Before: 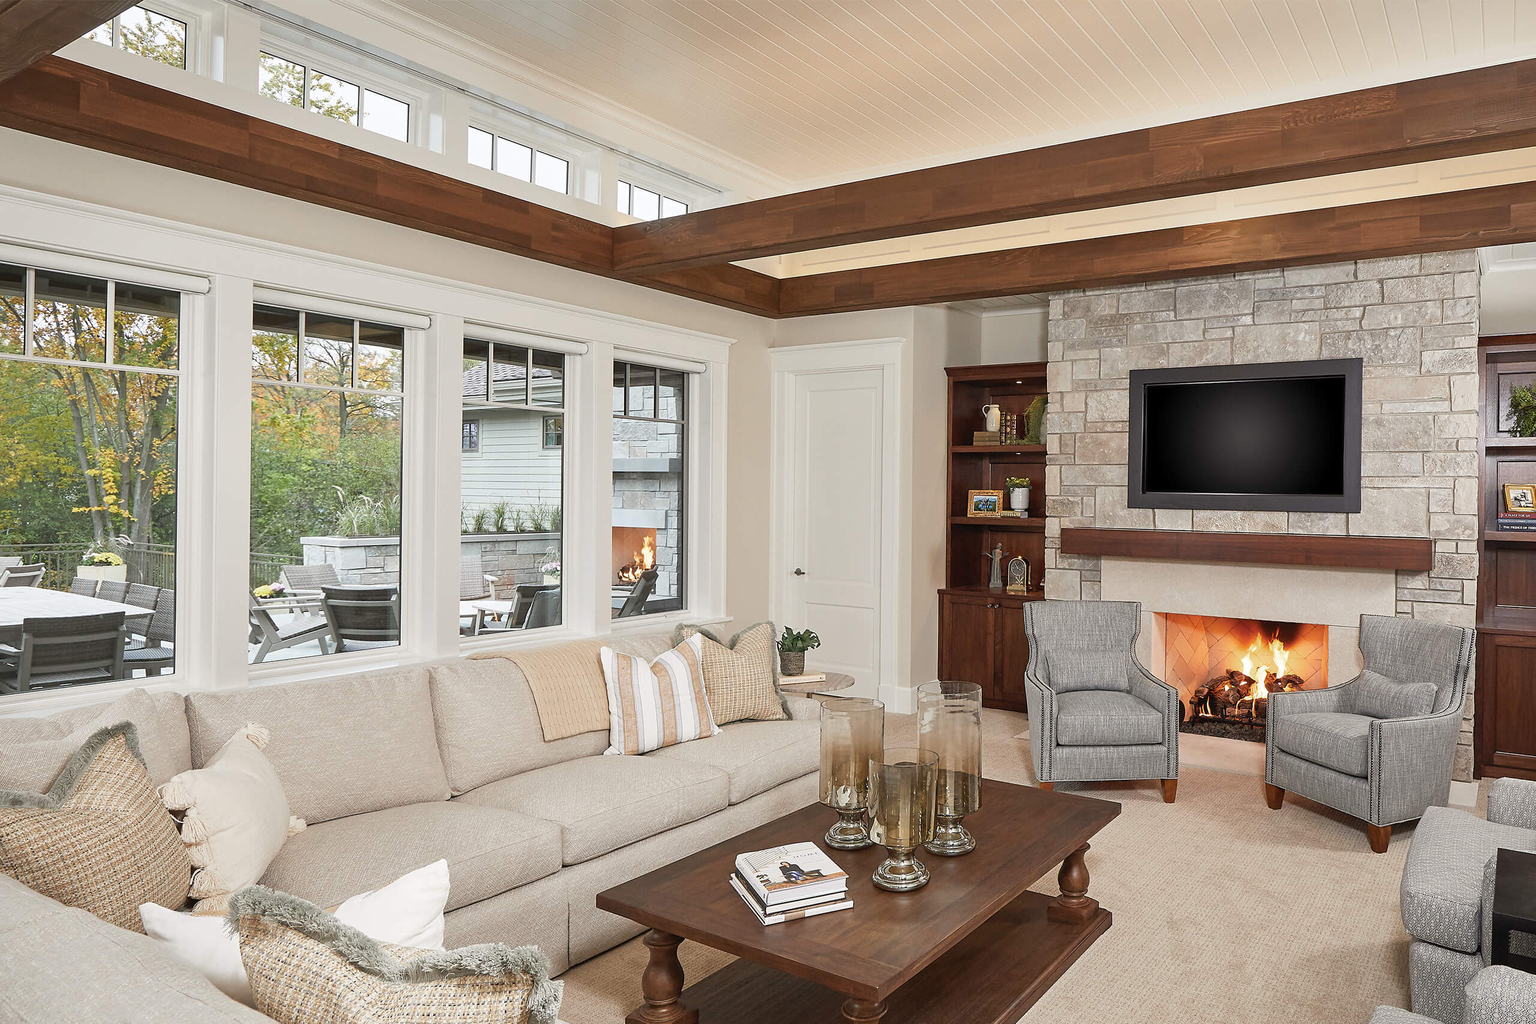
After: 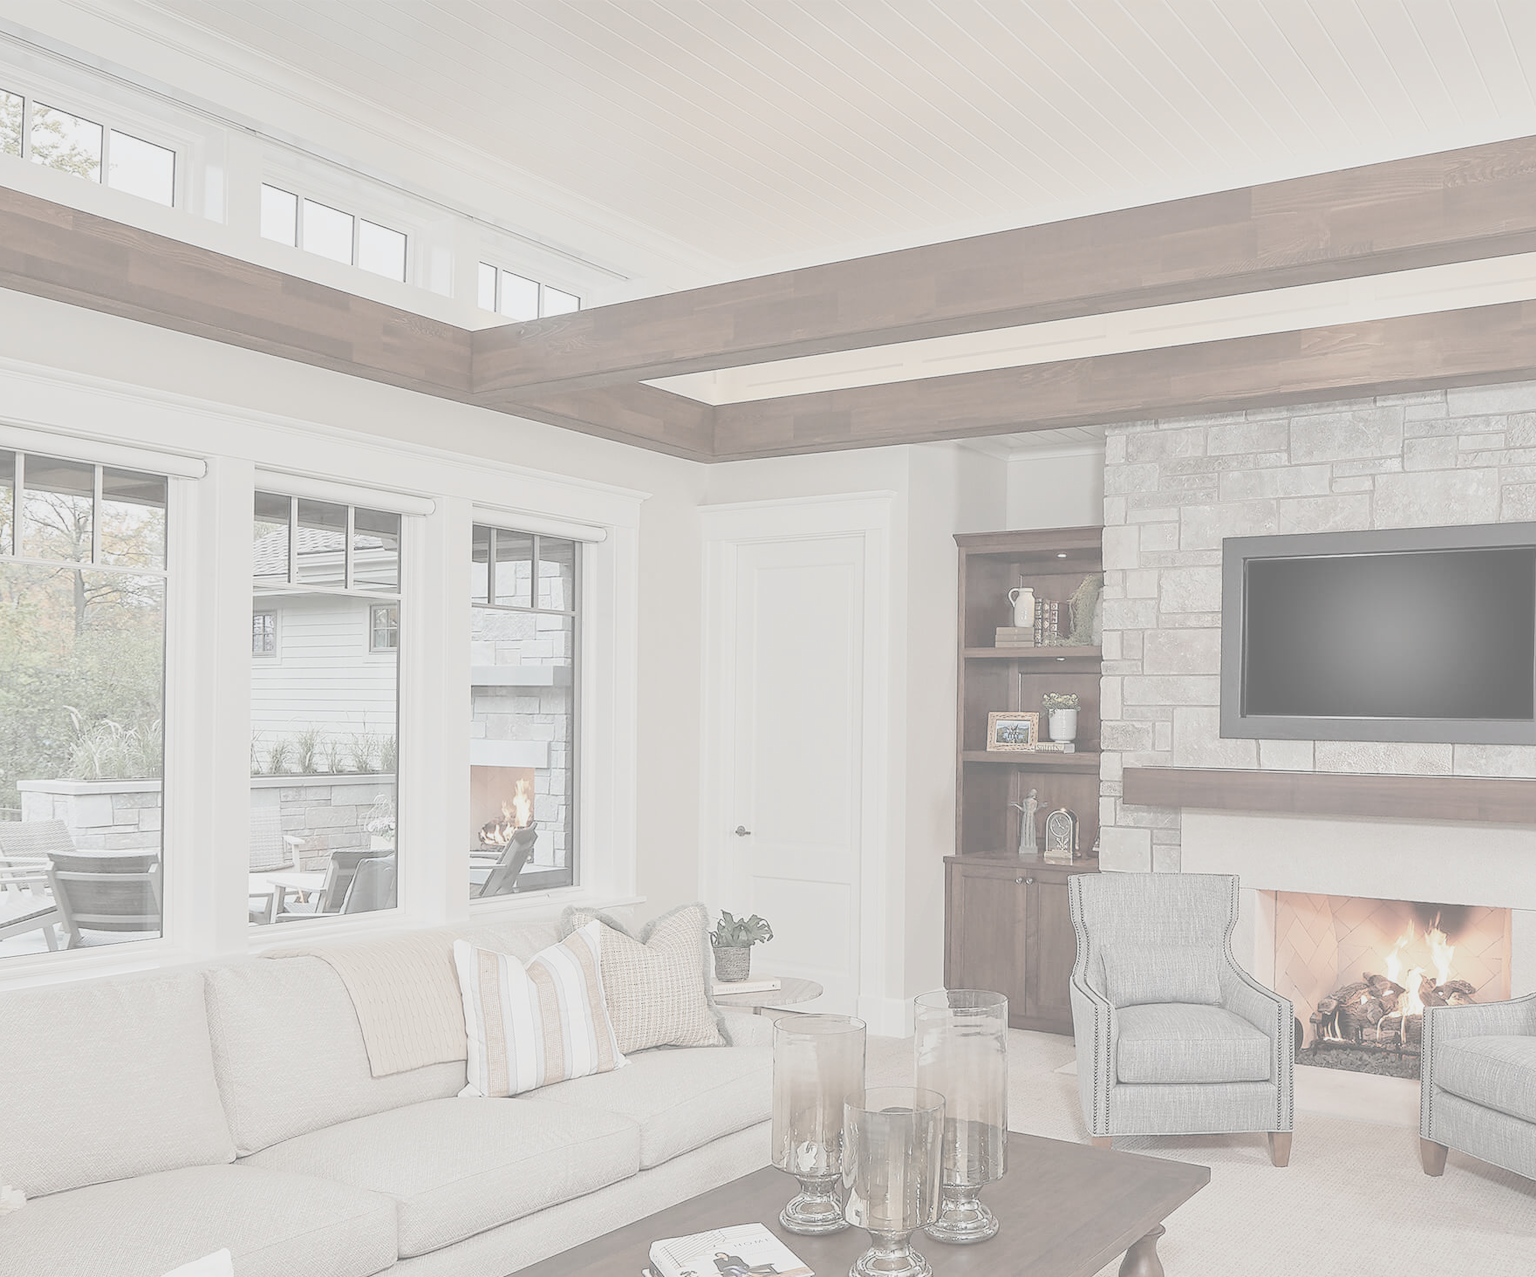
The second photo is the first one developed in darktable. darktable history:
crop: left 18.803%, right 12.373%, bottom 14.091%
contrast brightness saturation: contrast -0.312, brightness 0.751, saturation -0.766
